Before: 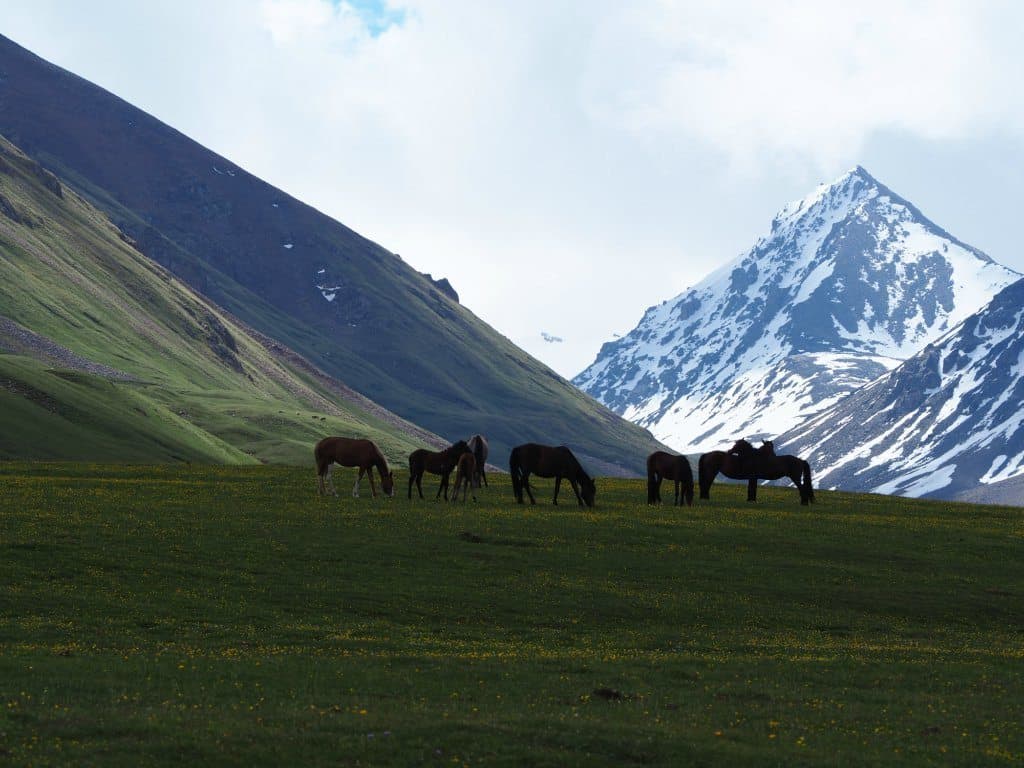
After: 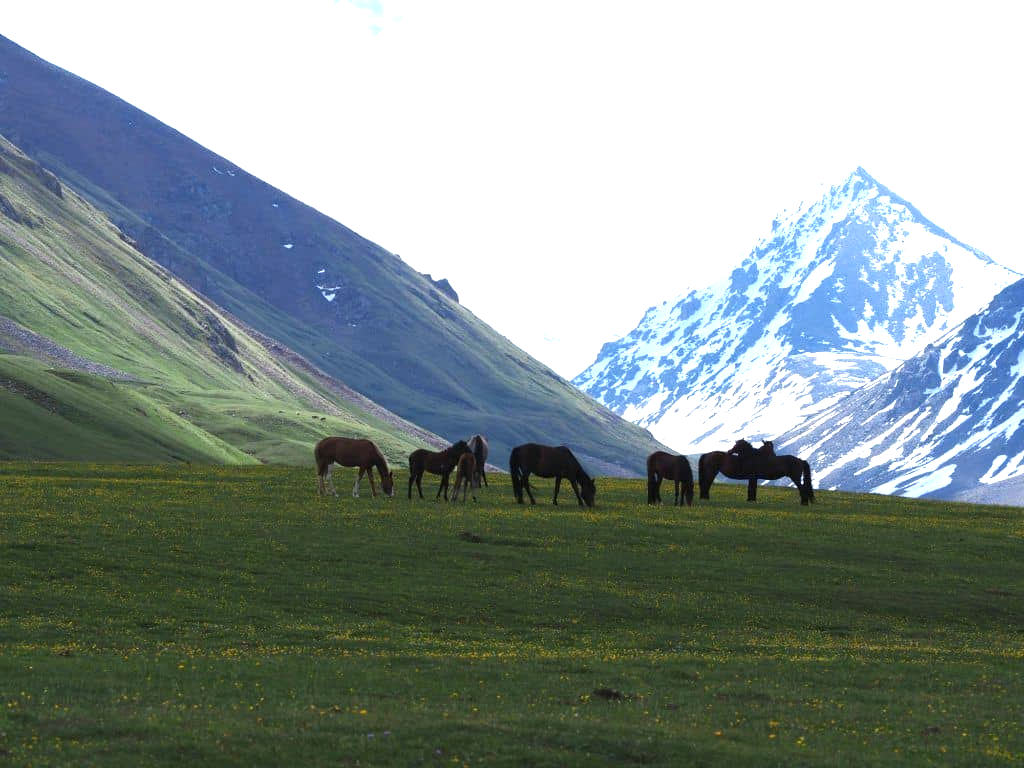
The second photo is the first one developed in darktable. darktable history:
exposure: black level correction 0, exposure 1.1 EV, compensate exposure bias true, compensate highlight preservation false
base curve: curves: ch0 [(0, 0) (0.989, 0.992)], preserve colors none
white balance: red 0.976, blue 1.04
